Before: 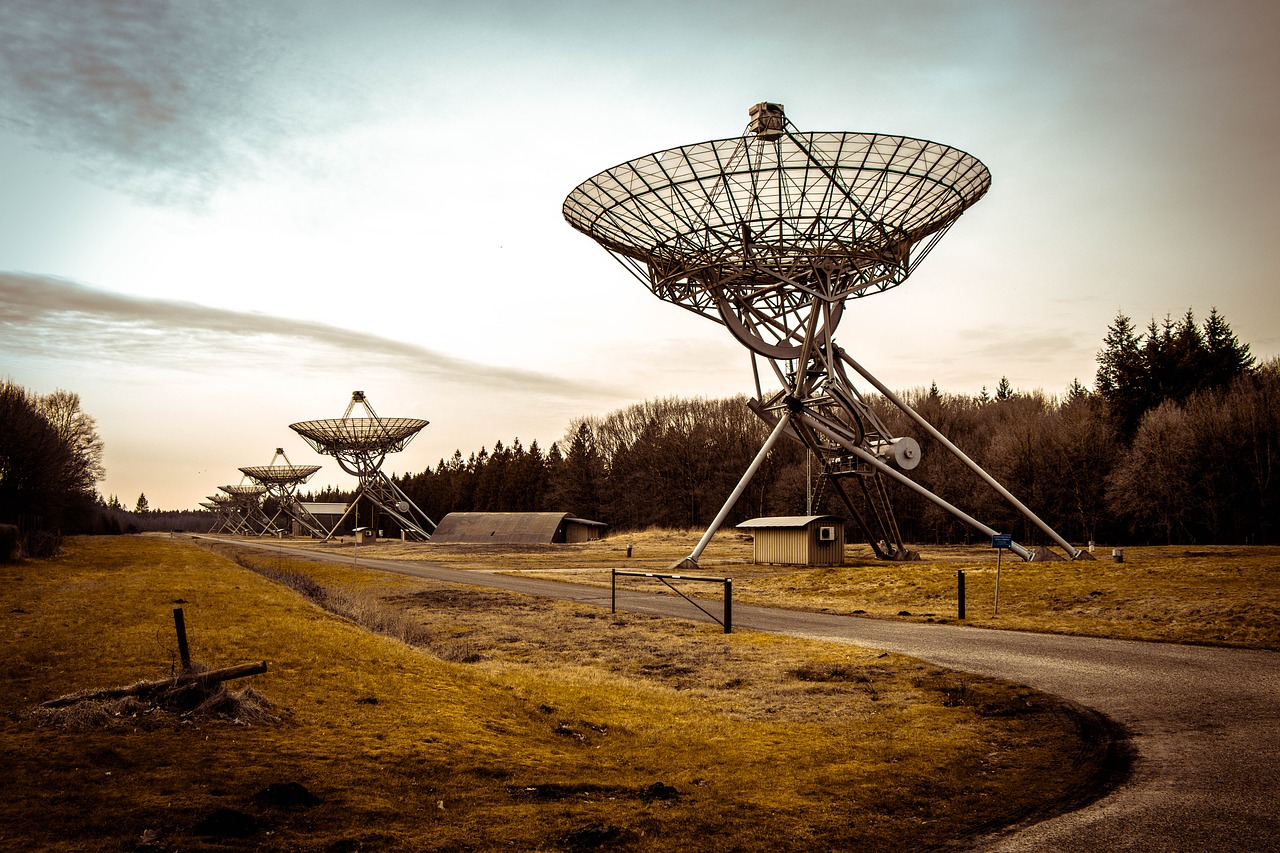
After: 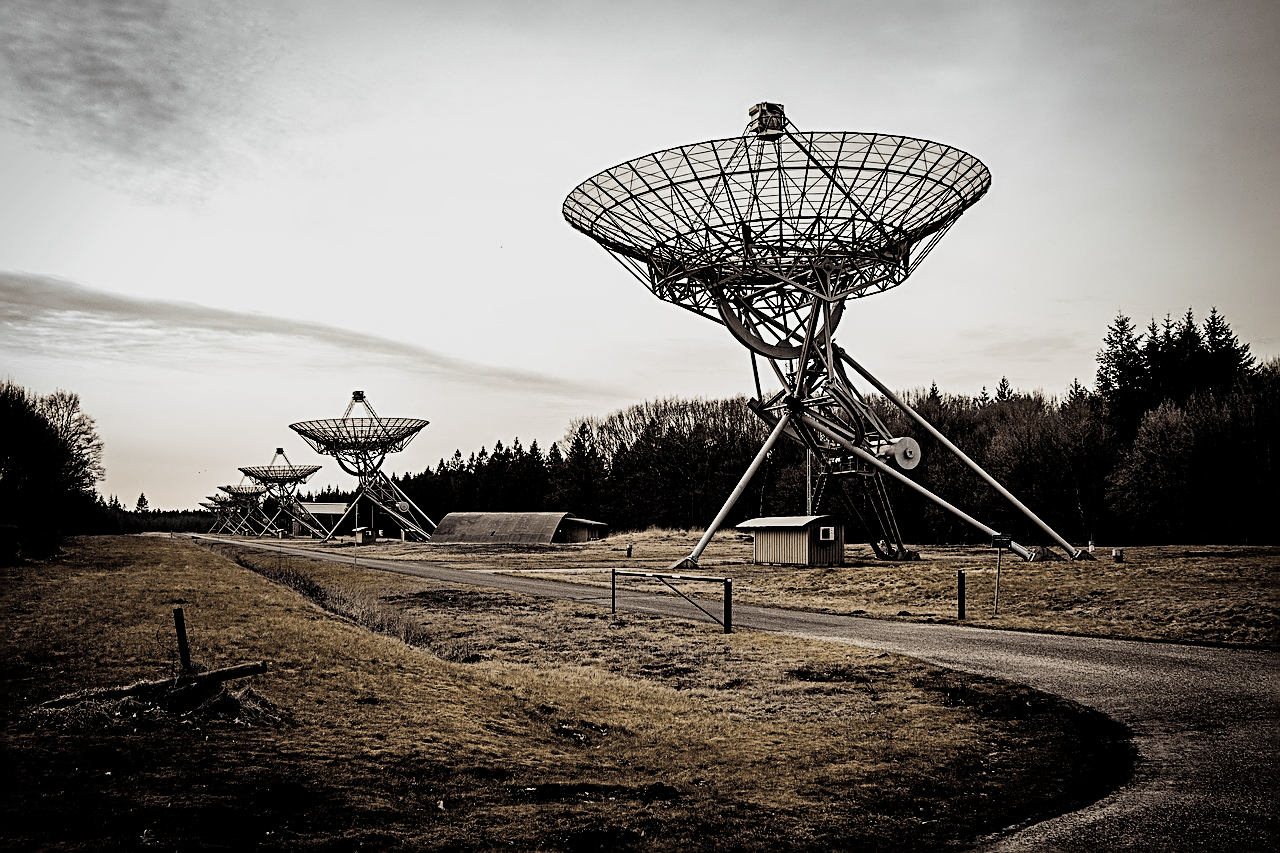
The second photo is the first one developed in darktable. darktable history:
color zones: curves: ch0 [(0, 0.613) (0.01, 0.613) (0.245, 0.448) (0.498, 0.529) (0.642, 0.665) (0.879, 0.777) (0.99, 0.613)]; ch1 [(0, 0.035) (0.121, 0.189) (0.259, 0.197) (0.415, 0.061) (0.589, 0.022) (0.732, 0.022) (0.857, 0.026) (0.991, 0.053)]
sharpen: radius 2.841, amount 0.71
tone equalizer: edges refinement/feathering 500, mask exposure compensation -1.57 EV, preserve details no
filmic rgb: black relative exposure -5.11 EV, white relative exposure 3.99 EV, hardness 2.89, contrast 1.405, highlights saturation mix -29.02%
